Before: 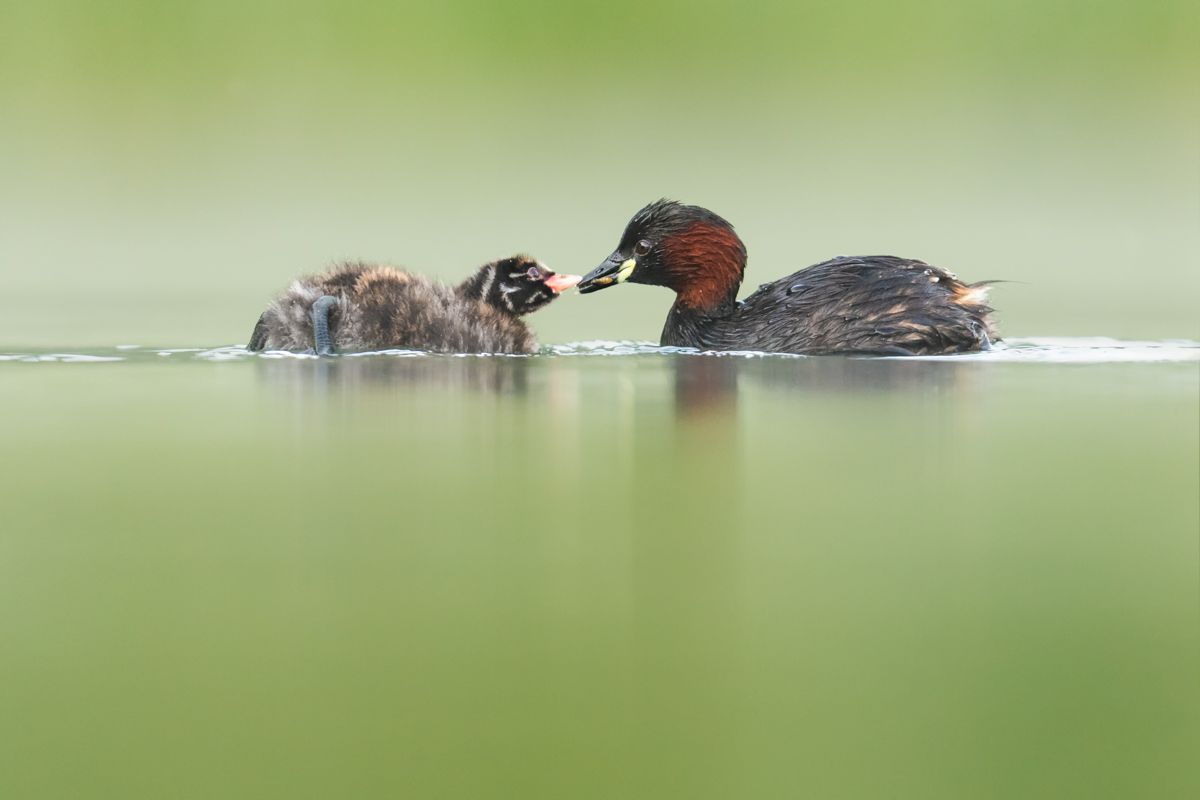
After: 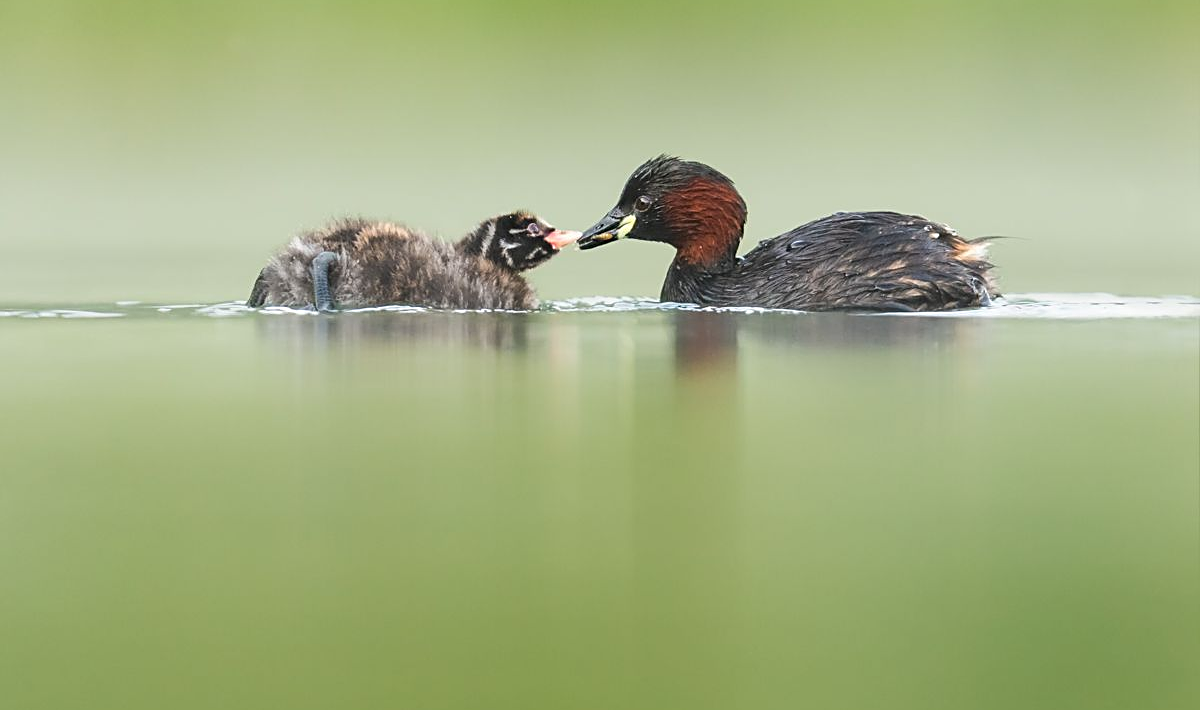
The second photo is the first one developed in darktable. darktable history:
crop and rotate: top 5.609%, bottom 5.609%
sharpen: on, module defaults
